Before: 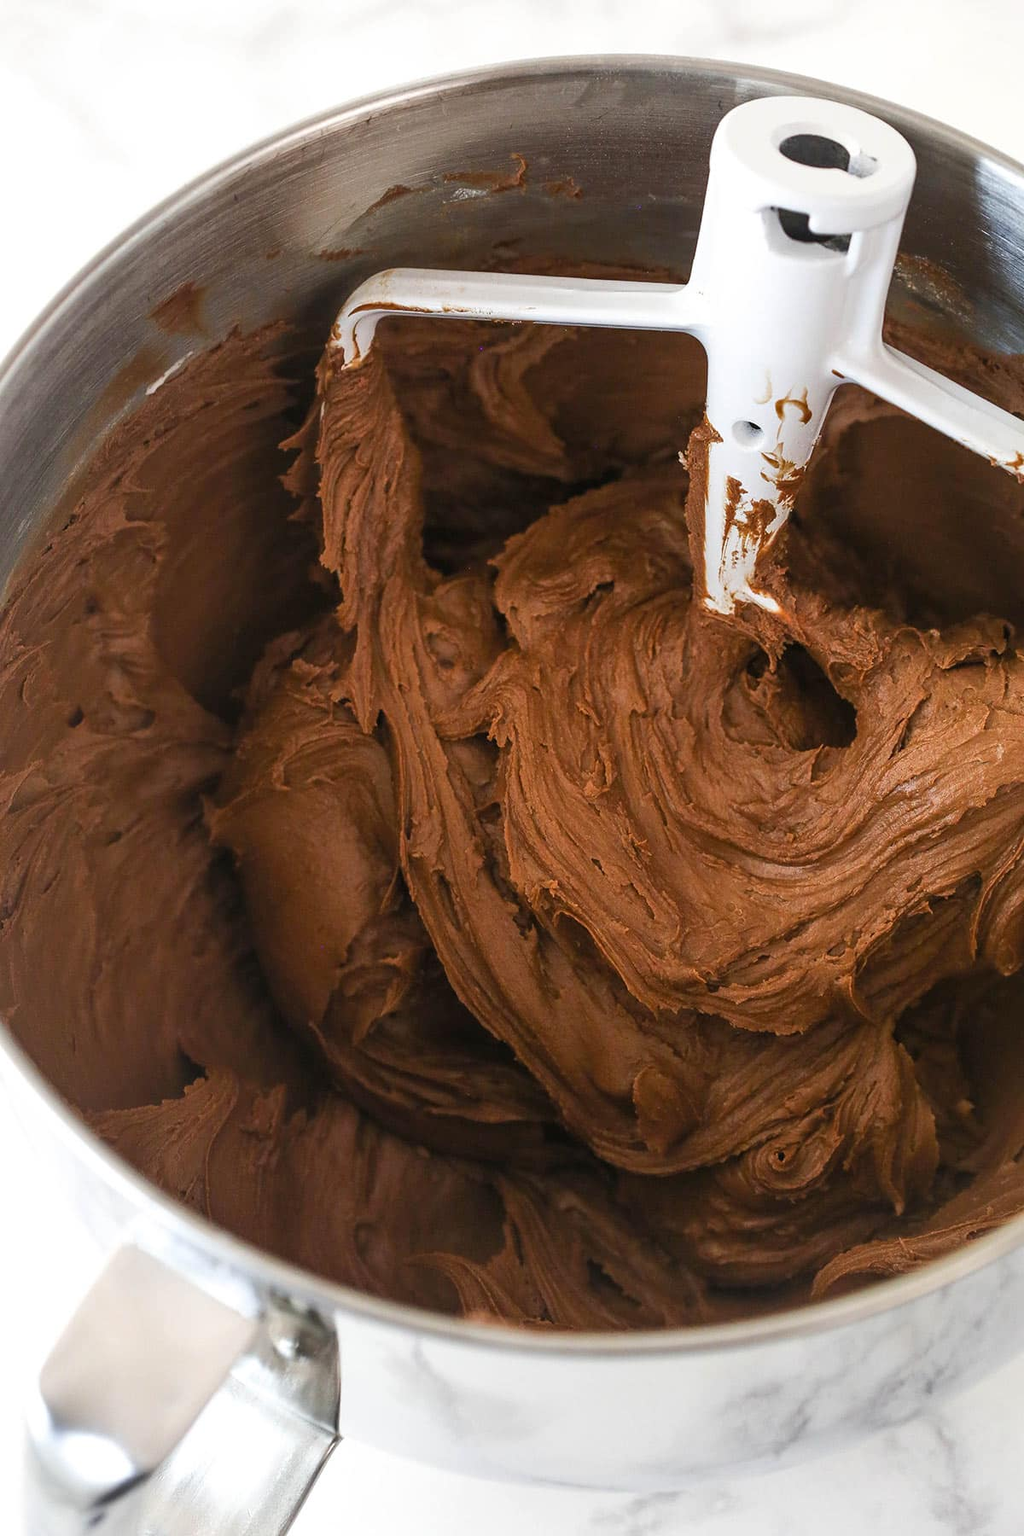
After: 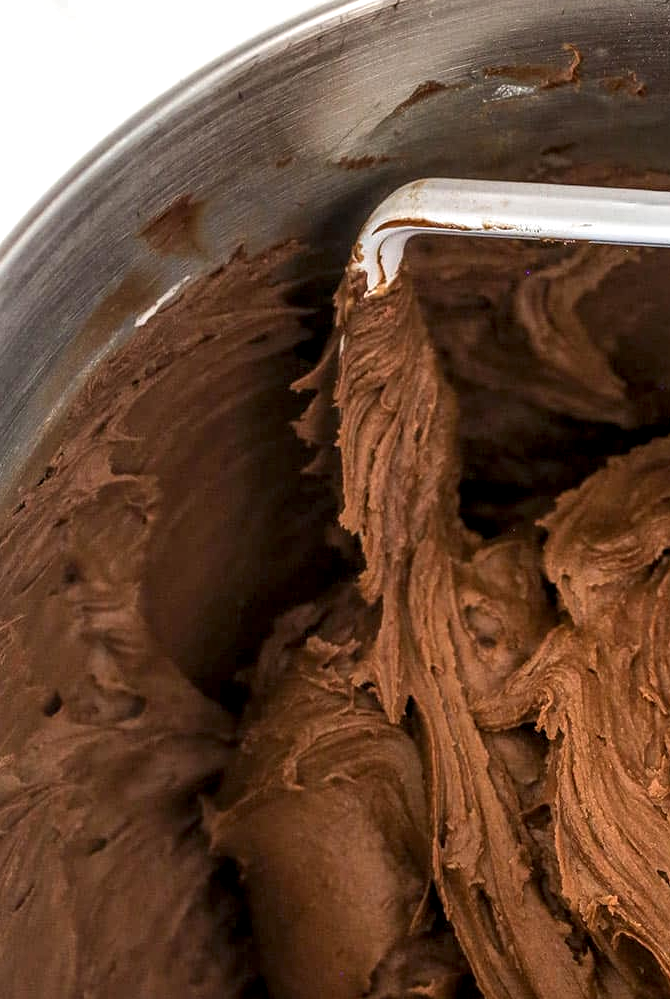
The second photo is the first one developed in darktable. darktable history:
local contrast: detail 160%
crop and rotate: left 3.056%, top 7.601%, right 41.091%, bottom 36.89%
